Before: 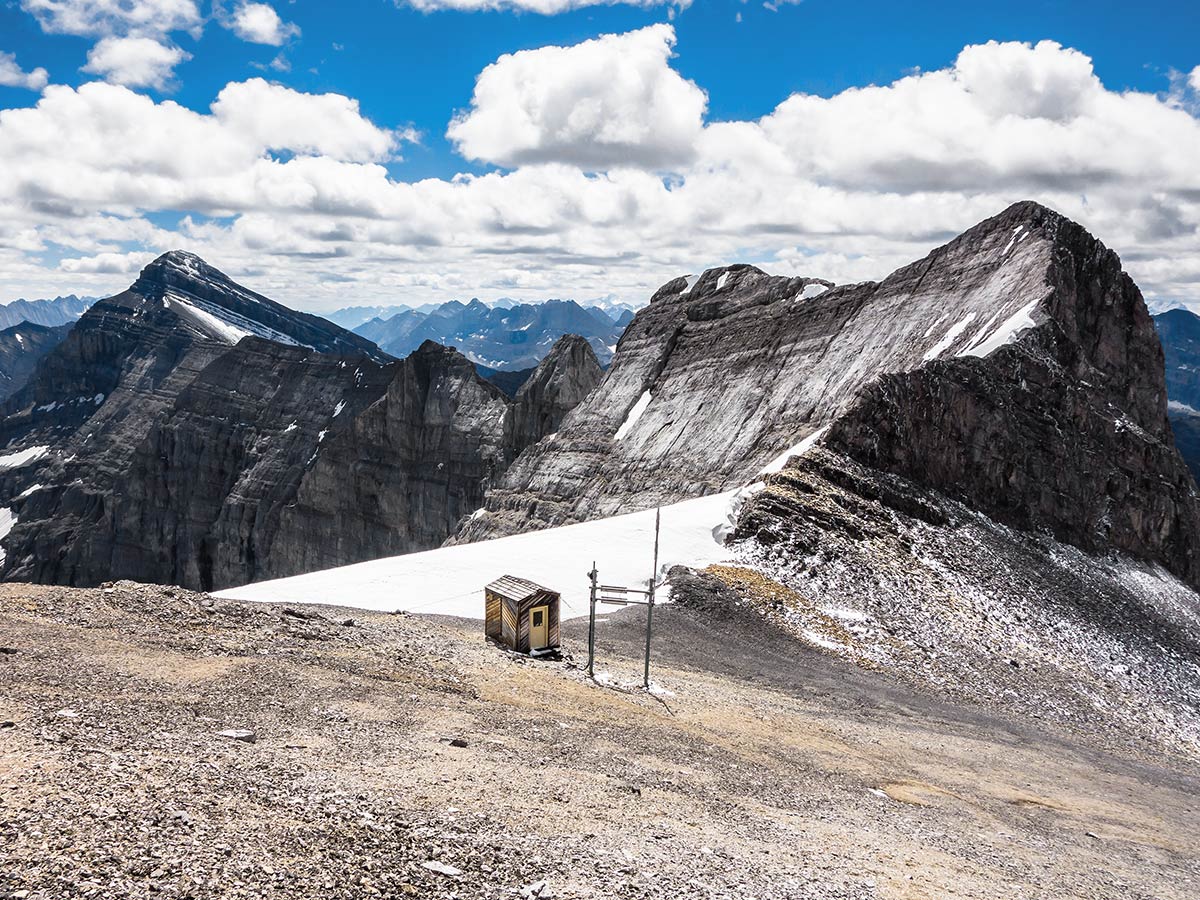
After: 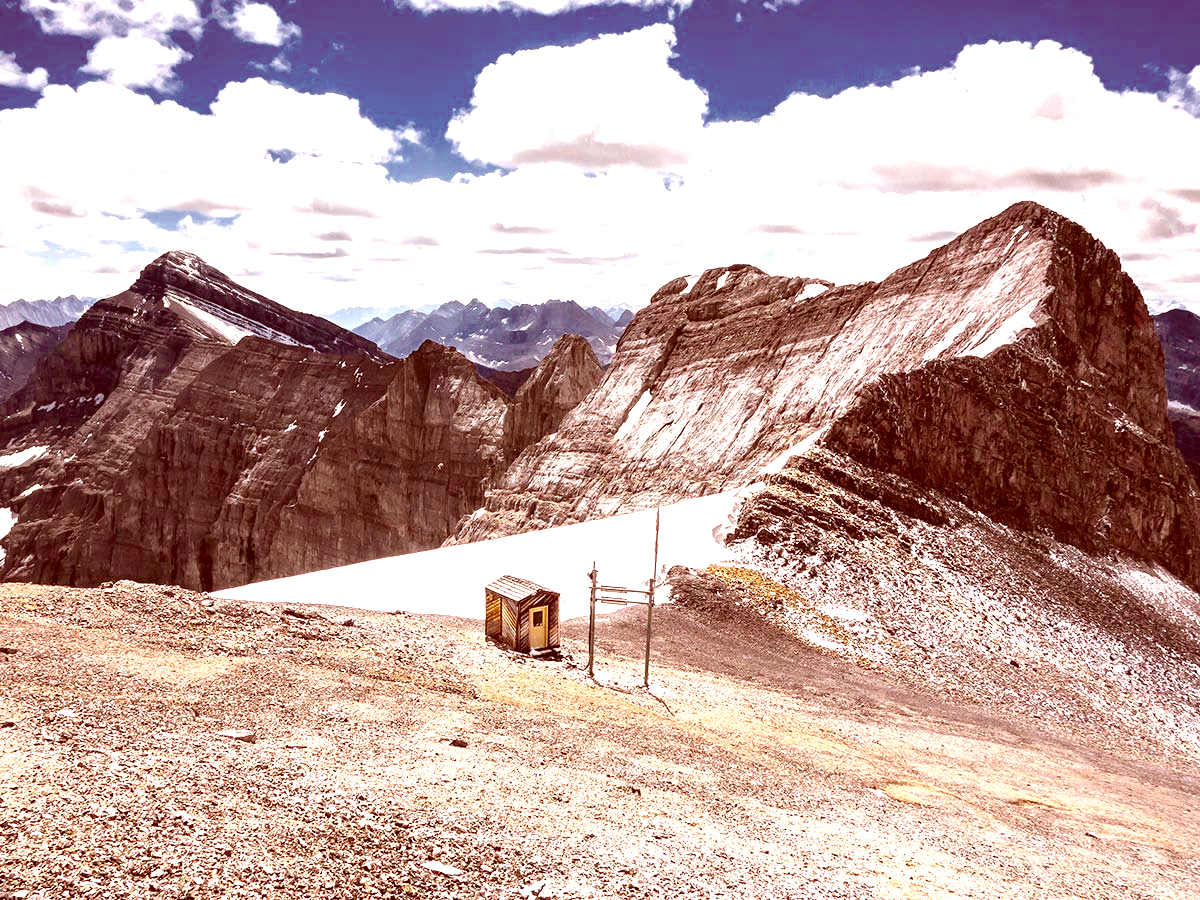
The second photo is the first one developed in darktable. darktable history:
color balance rgb: perceptual saturation grading › global saturation 30.682%, saturation formula JzAzBz (2021)
exposure: exposure 0.915 EV, compensate exposure bias true, compensate highlight preservation false
color correction: highlights a* 9.17, highlights b* 8.69, shadows a* 39.5, shadows b* 39.51, saturation 0.786
